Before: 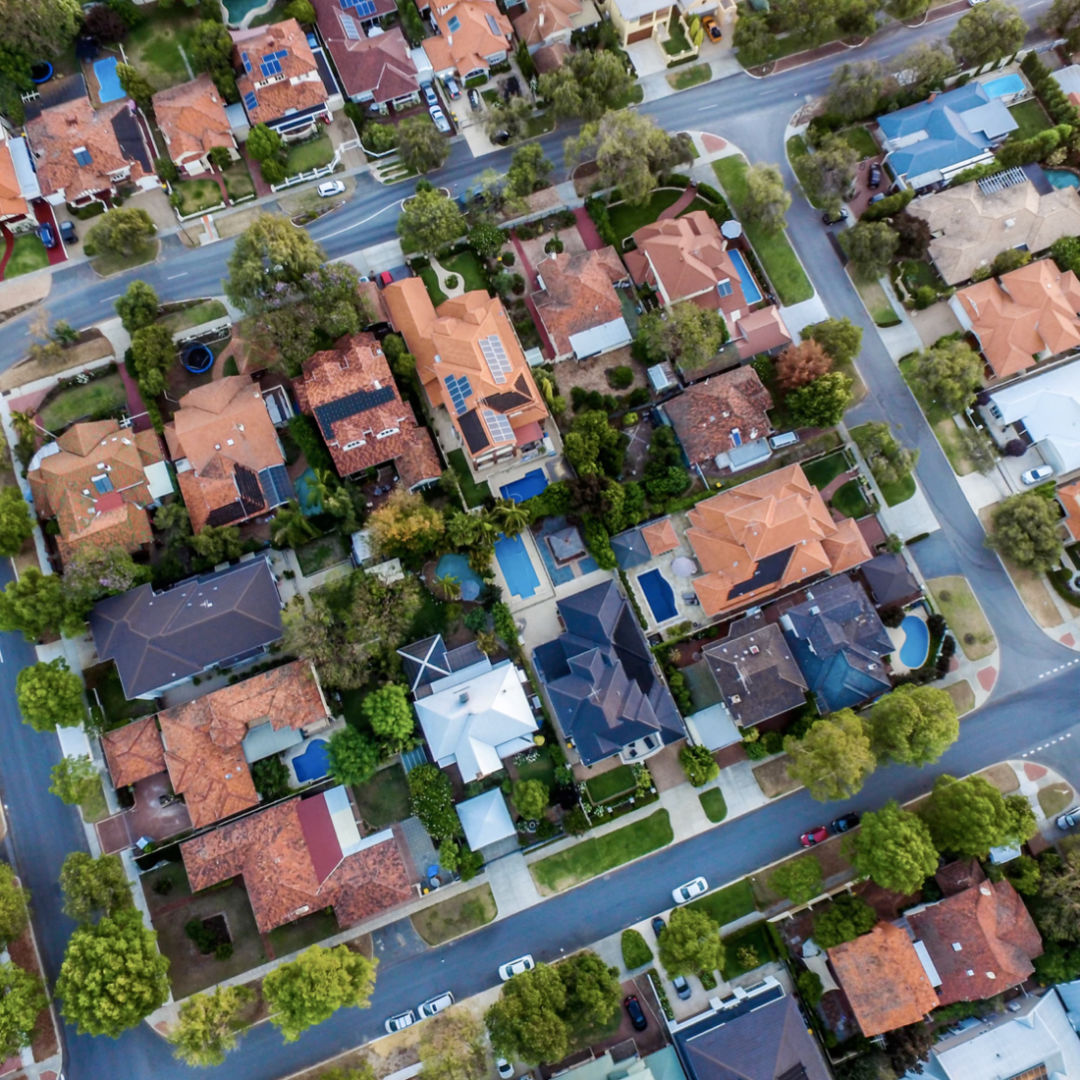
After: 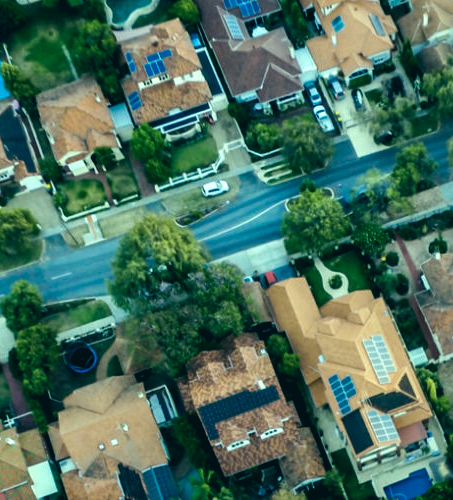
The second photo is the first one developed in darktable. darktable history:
color correction: highlights a* -20.08, highlights b* 9.8, shadows a* -20.4, shadows b* -10.76
crop and rotate: left 10.817%, top 0.062%, right 47.194%, bottom 53.626%
levels: levels [0.052, 0.496, 0.908]
